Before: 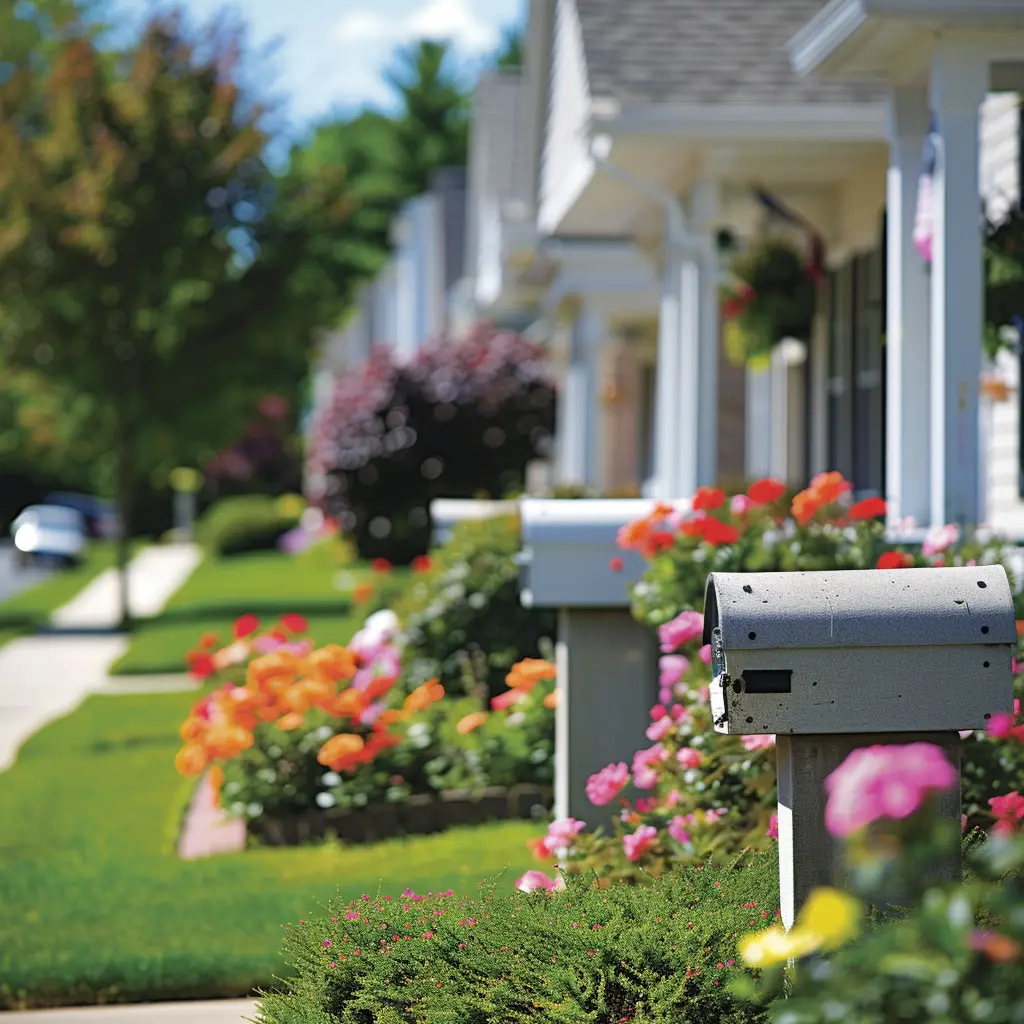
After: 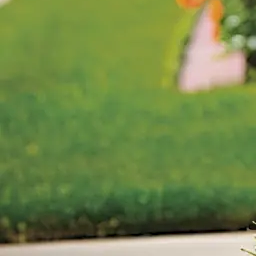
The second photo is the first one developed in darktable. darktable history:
sharpen: on, module defaults
crop: left 0%, top 74.933%, right 74.933%
